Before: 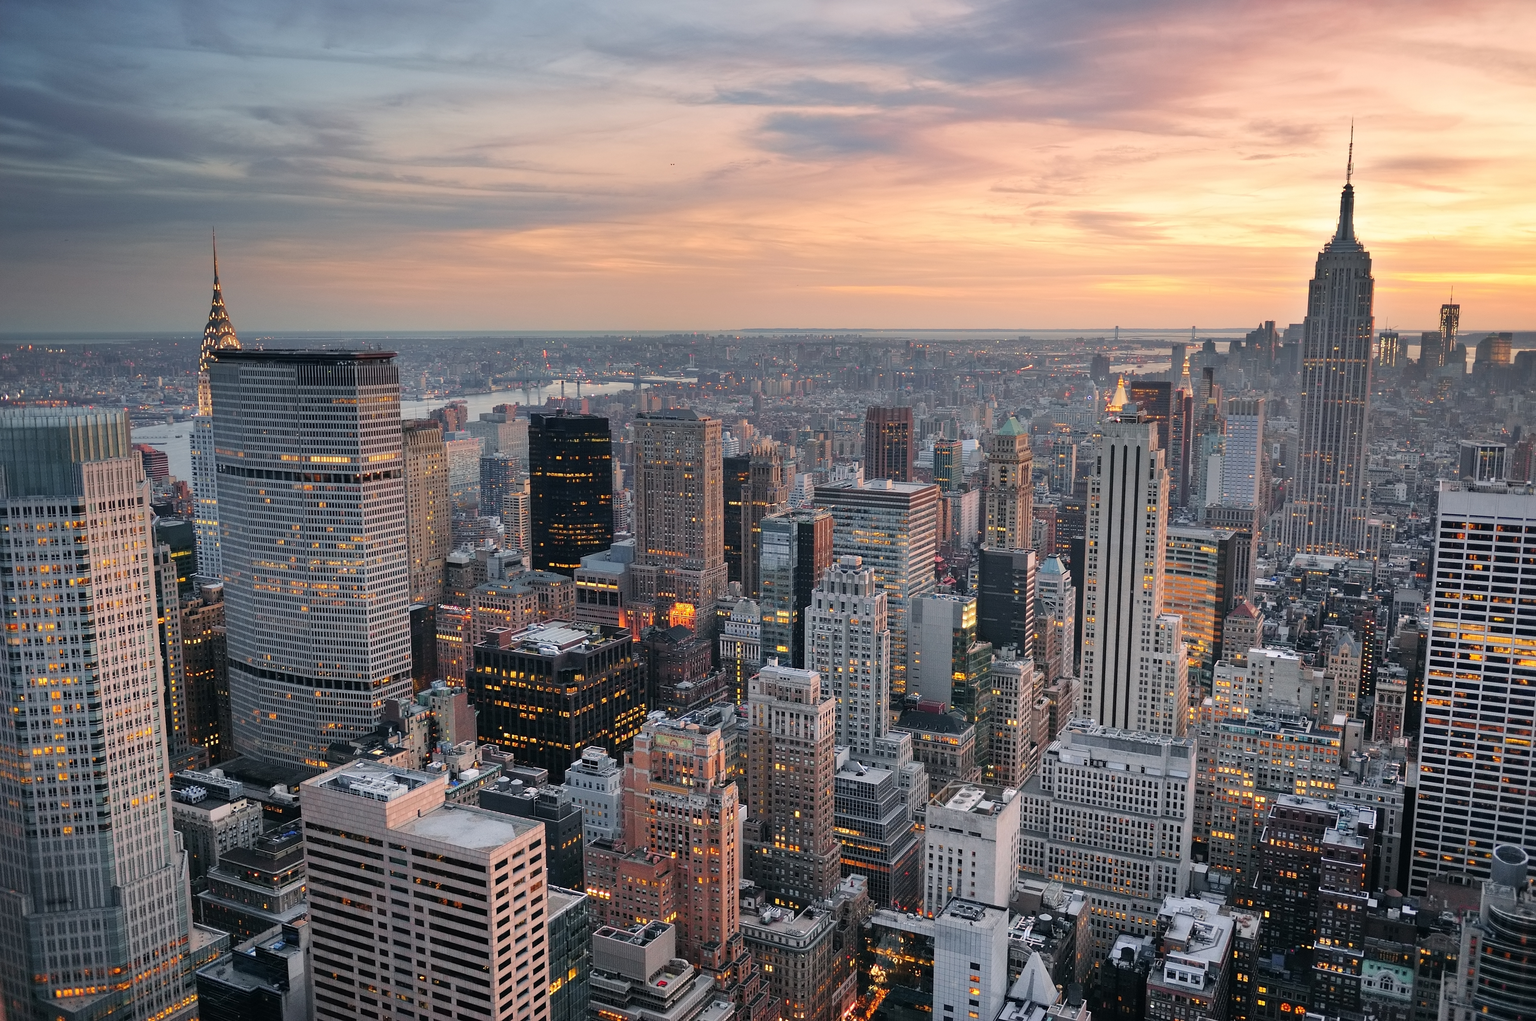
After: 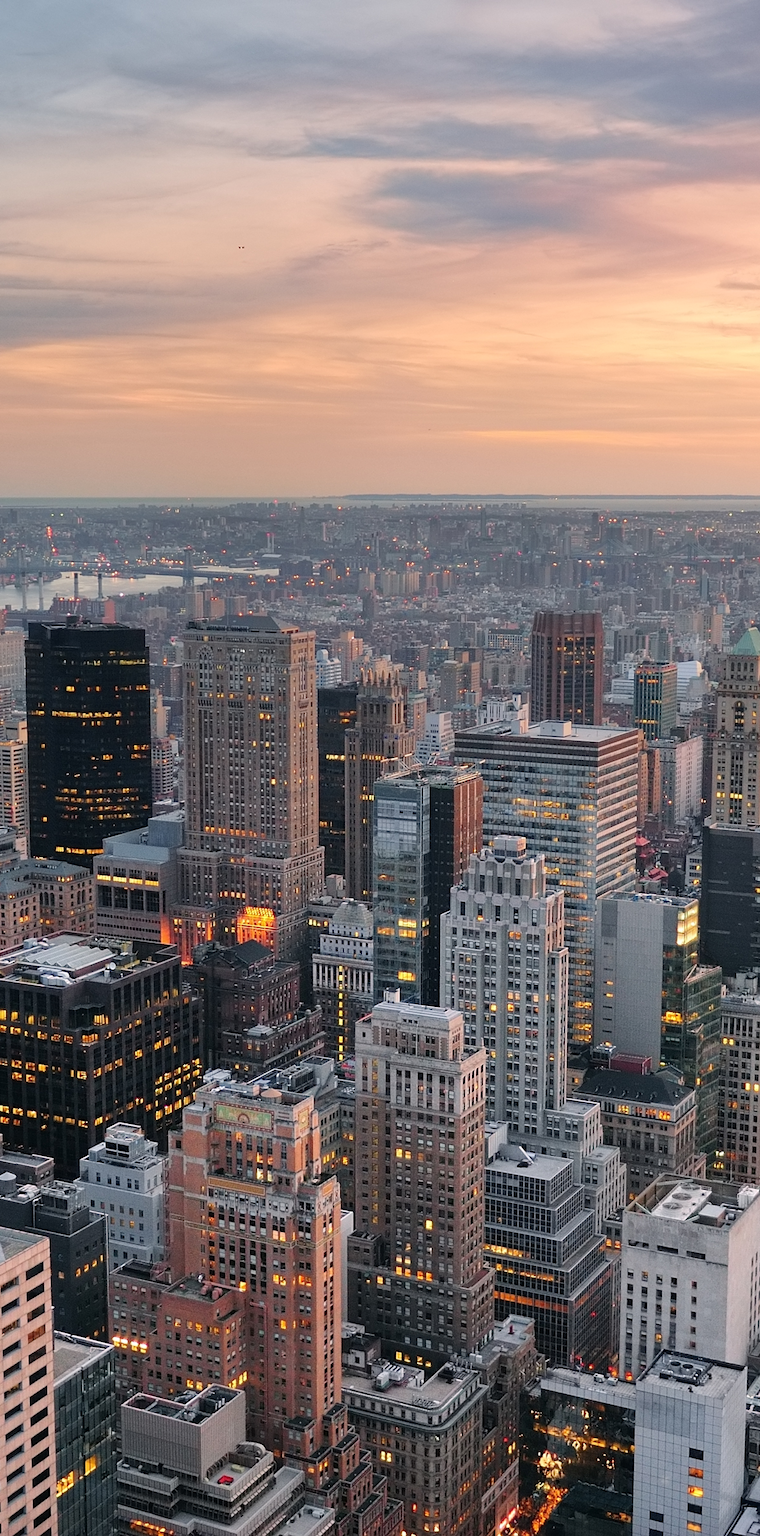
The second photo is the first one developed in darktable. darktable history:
crop: left 33.367%, right 33.693%
exposure: exposure 0.014 EV, compensate exposure bias true, compensate highlight preservation false
